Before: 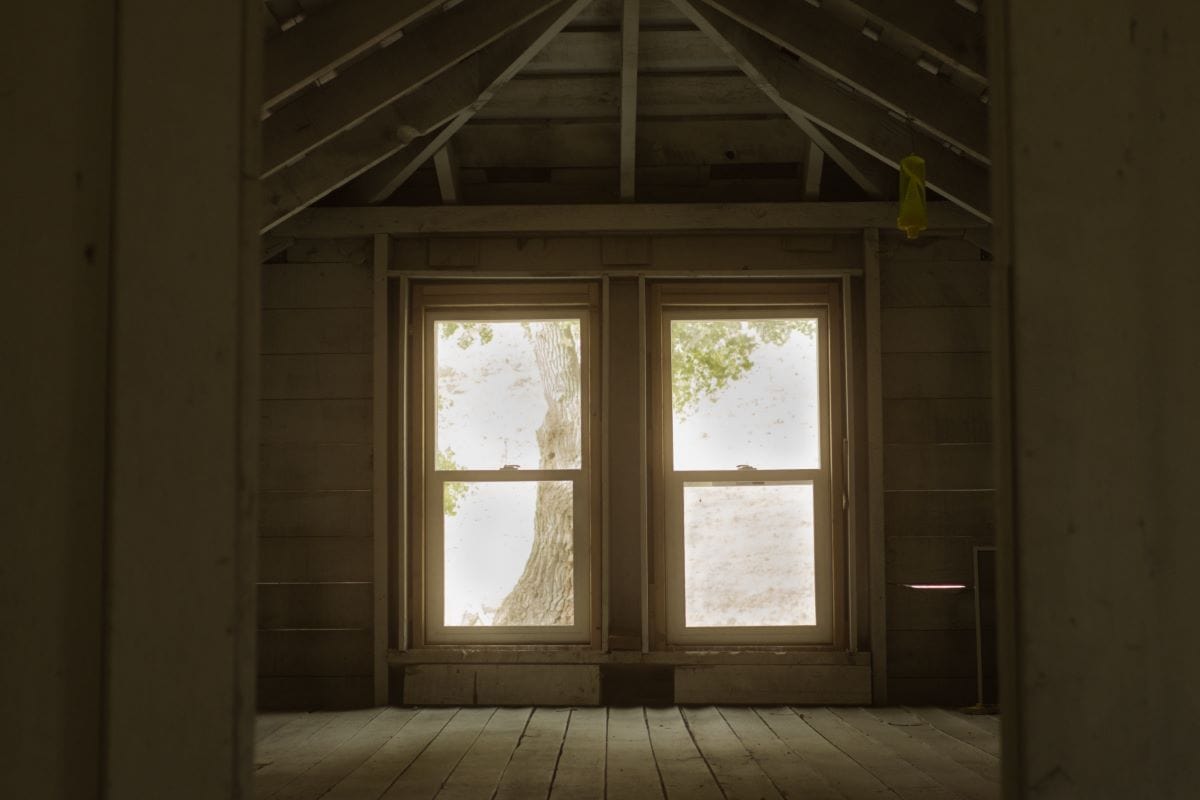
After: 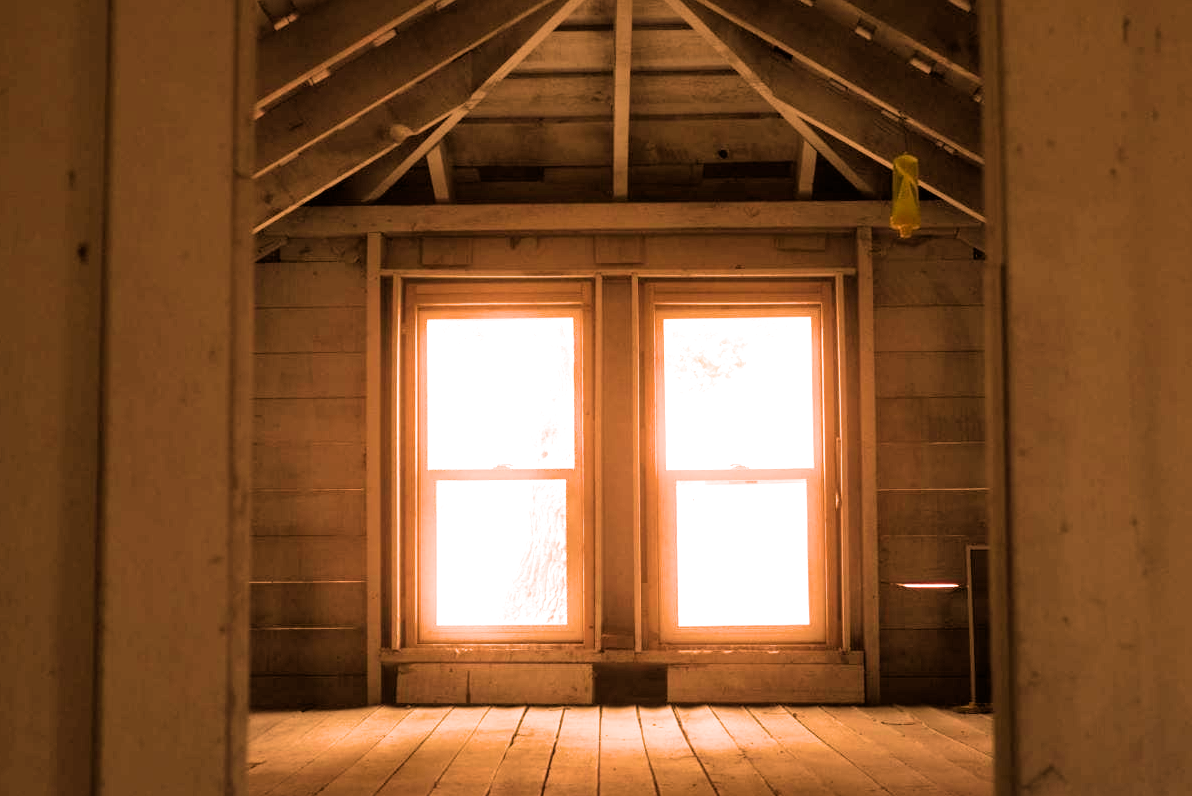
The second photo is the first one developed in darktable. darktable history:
exposure: black level correction 0.001, exposure 1.735 EV, compensate highlight preservation false
rotate and perspective: automatic cropping original format, crop left 0, crop top 0
crop and rotate: left 0.614%, top 0.179%, bottom 0.309%
white balance: red 1.467, blue 0.684
filmic rgb: black relative exposure -5 EV, white relative exposure 3.2 EV, hardness 3.42, contrast 1.2, highlights saturation mix -30%
